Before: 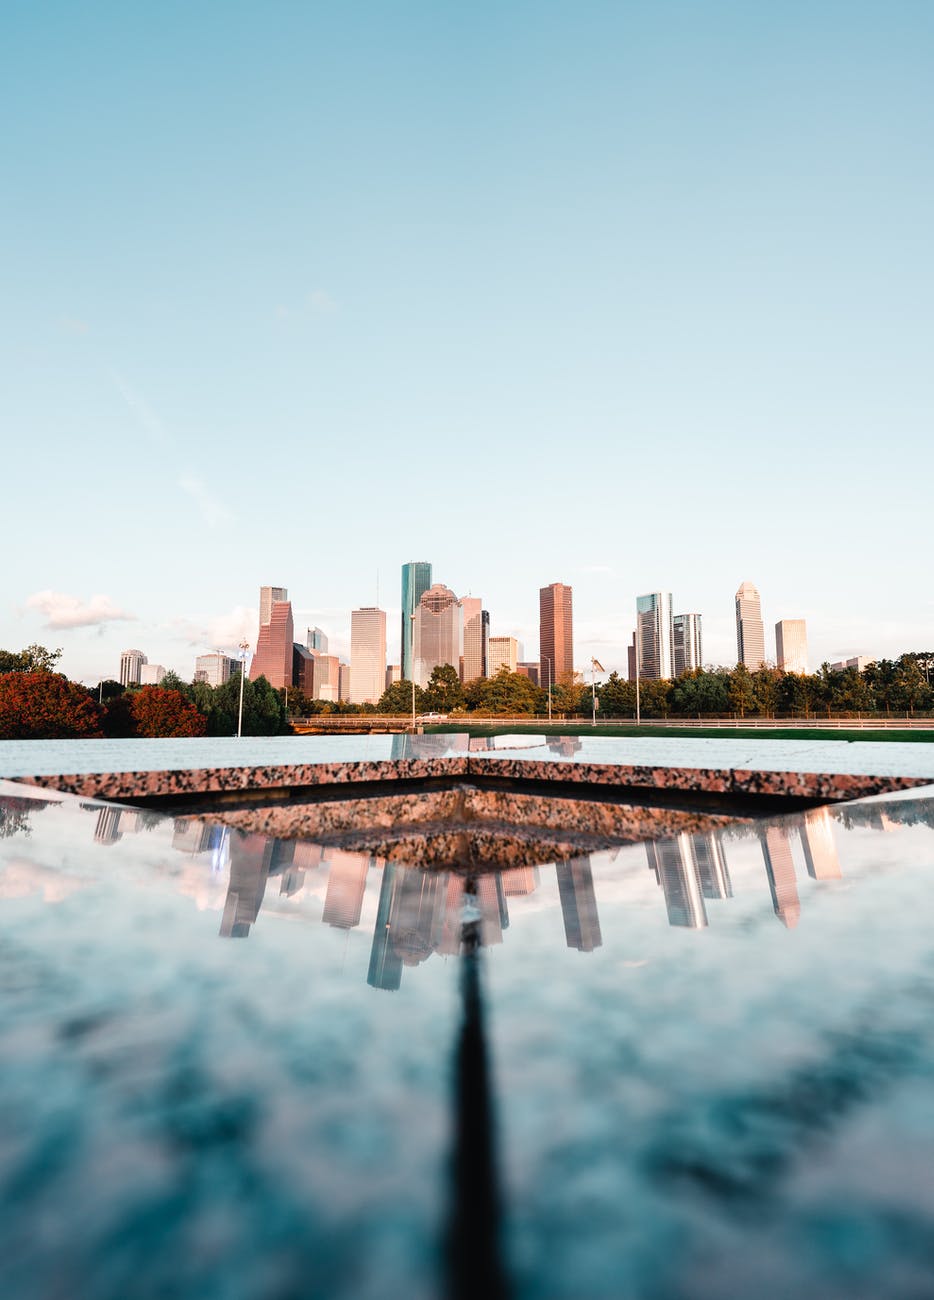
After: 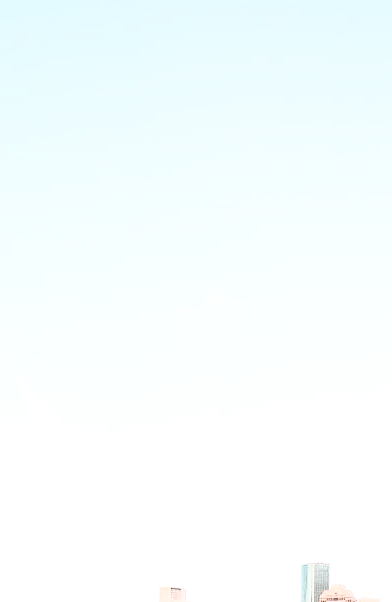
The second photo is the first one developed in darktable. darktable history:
white balance: red 0.976, blue 1.04
color balance rgb: perceptual saturation grading › global saturation -1%
crop and rotate: left 10.817%, top 0.062%, right 47.194%, bottom 53.626%
contrast brightness saturation: contrast 0.43, brightness 0.56, saturation -0.19
color correction: highlights a* 5.59, highlights b* 5.24, saturation 0.68
exposure: black level correction 0.001, exposure 0.5 EV, compensate exposure bias true, compensate highlight preservation false
